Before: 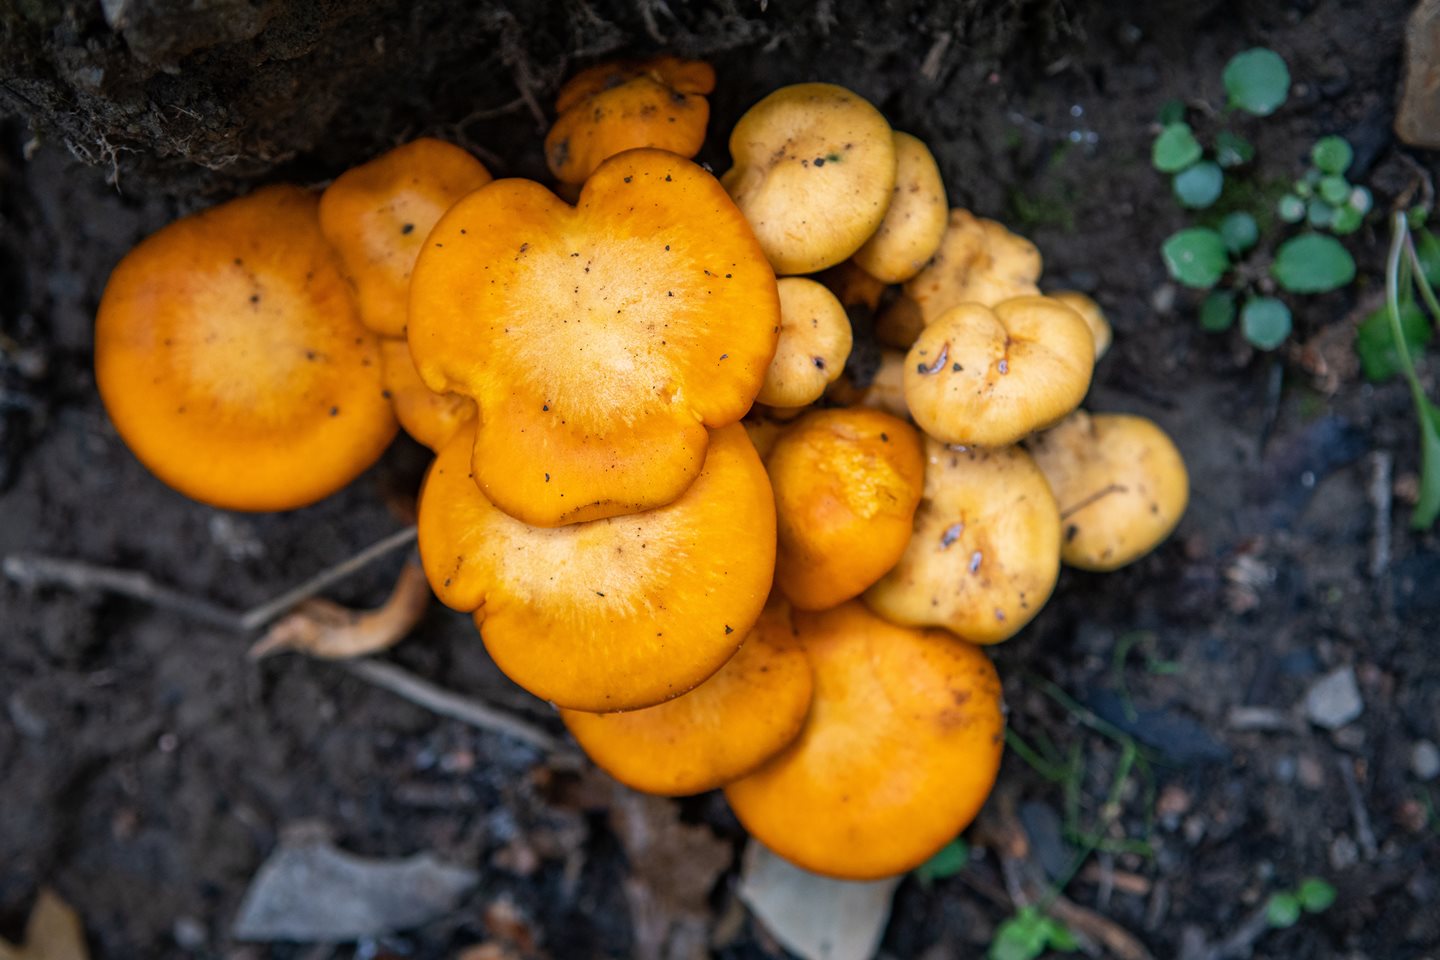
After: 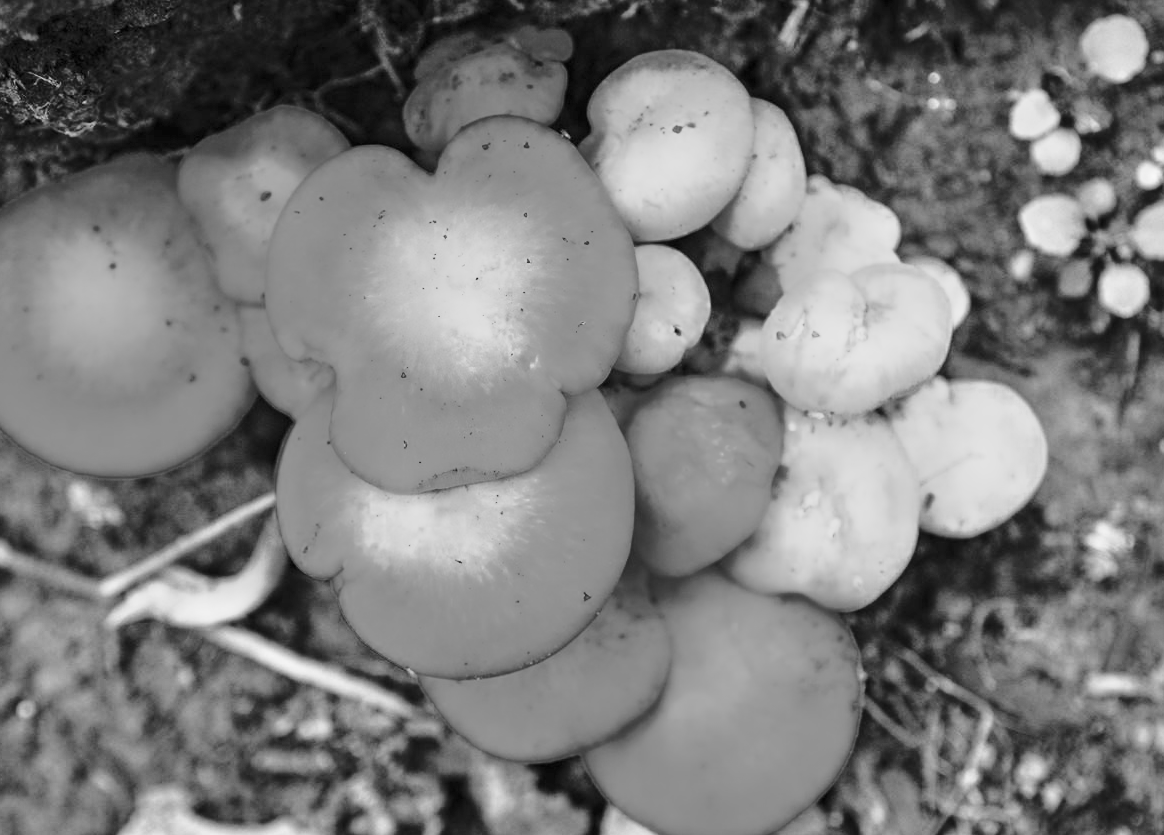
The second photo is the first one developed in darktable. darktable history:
exposure: black level correction 0, exposure 1.45 EV, compensate exposure bias true, compensate highlight preservation false
monochrome: a -11.7, b 1.62, size 0.5, highlights 0.38
velvia: on, module defaults
white balance: red 1.009, blue 0.985
crop: left 9.929%, top 3.475%, right 9.188%, bottom 9.529%
base curve: curves: ch0 [(0, 0) (0.032, 0.037) (0.105, 0.228) (0.435, 0.76) (0.856, 0.983) (1, 1)]
